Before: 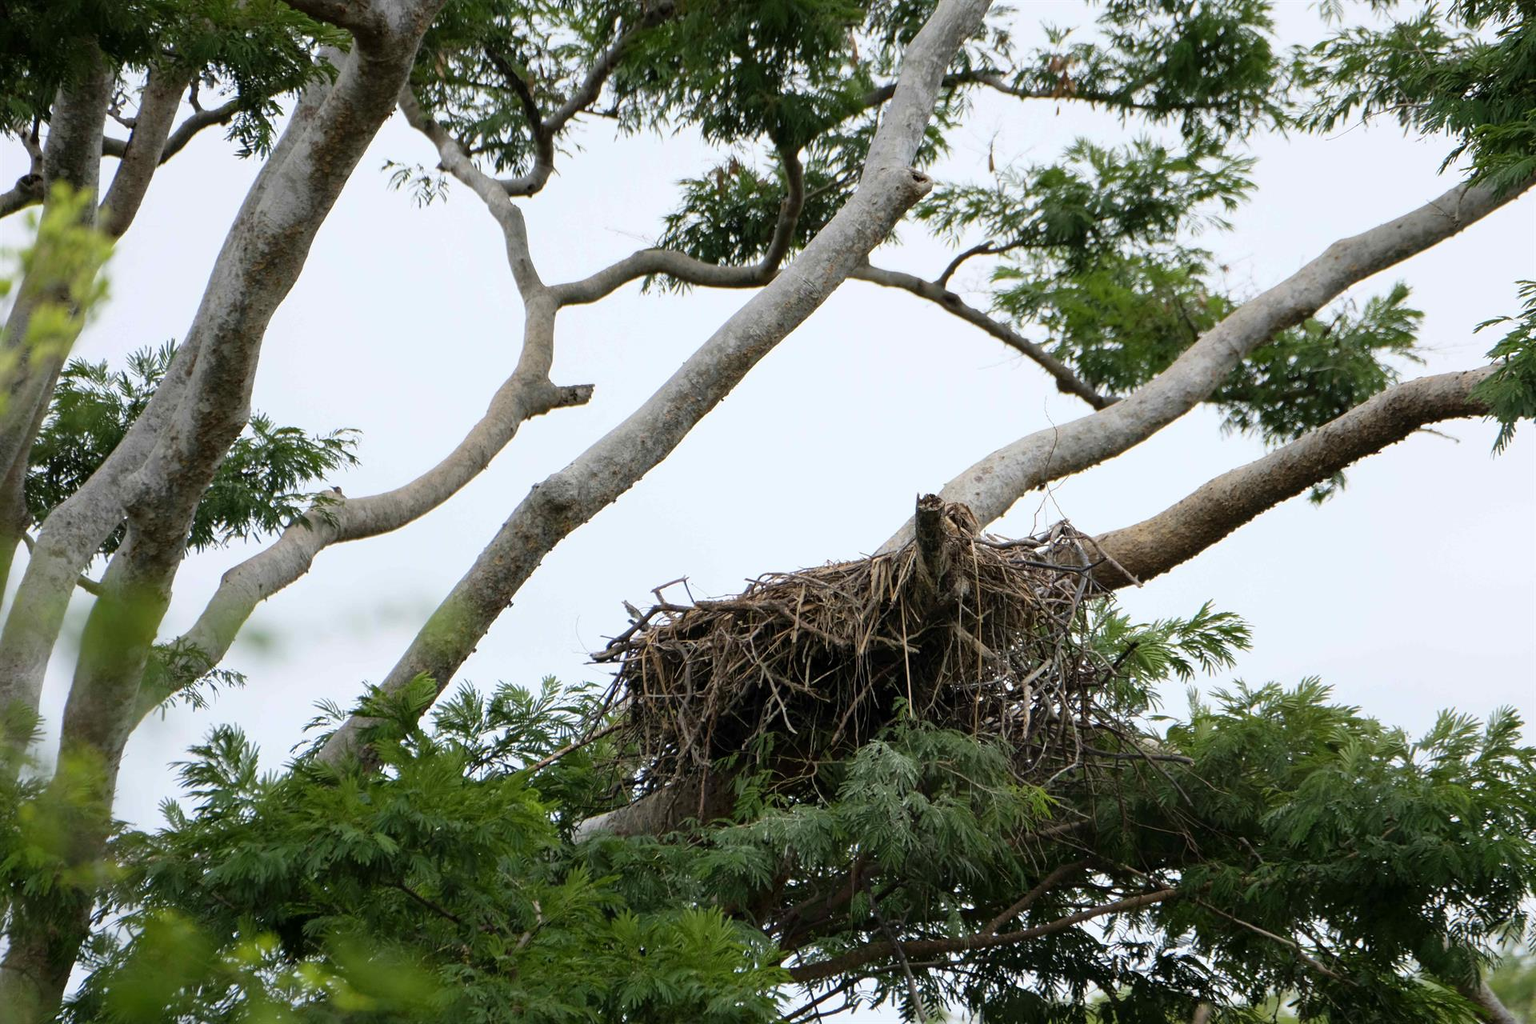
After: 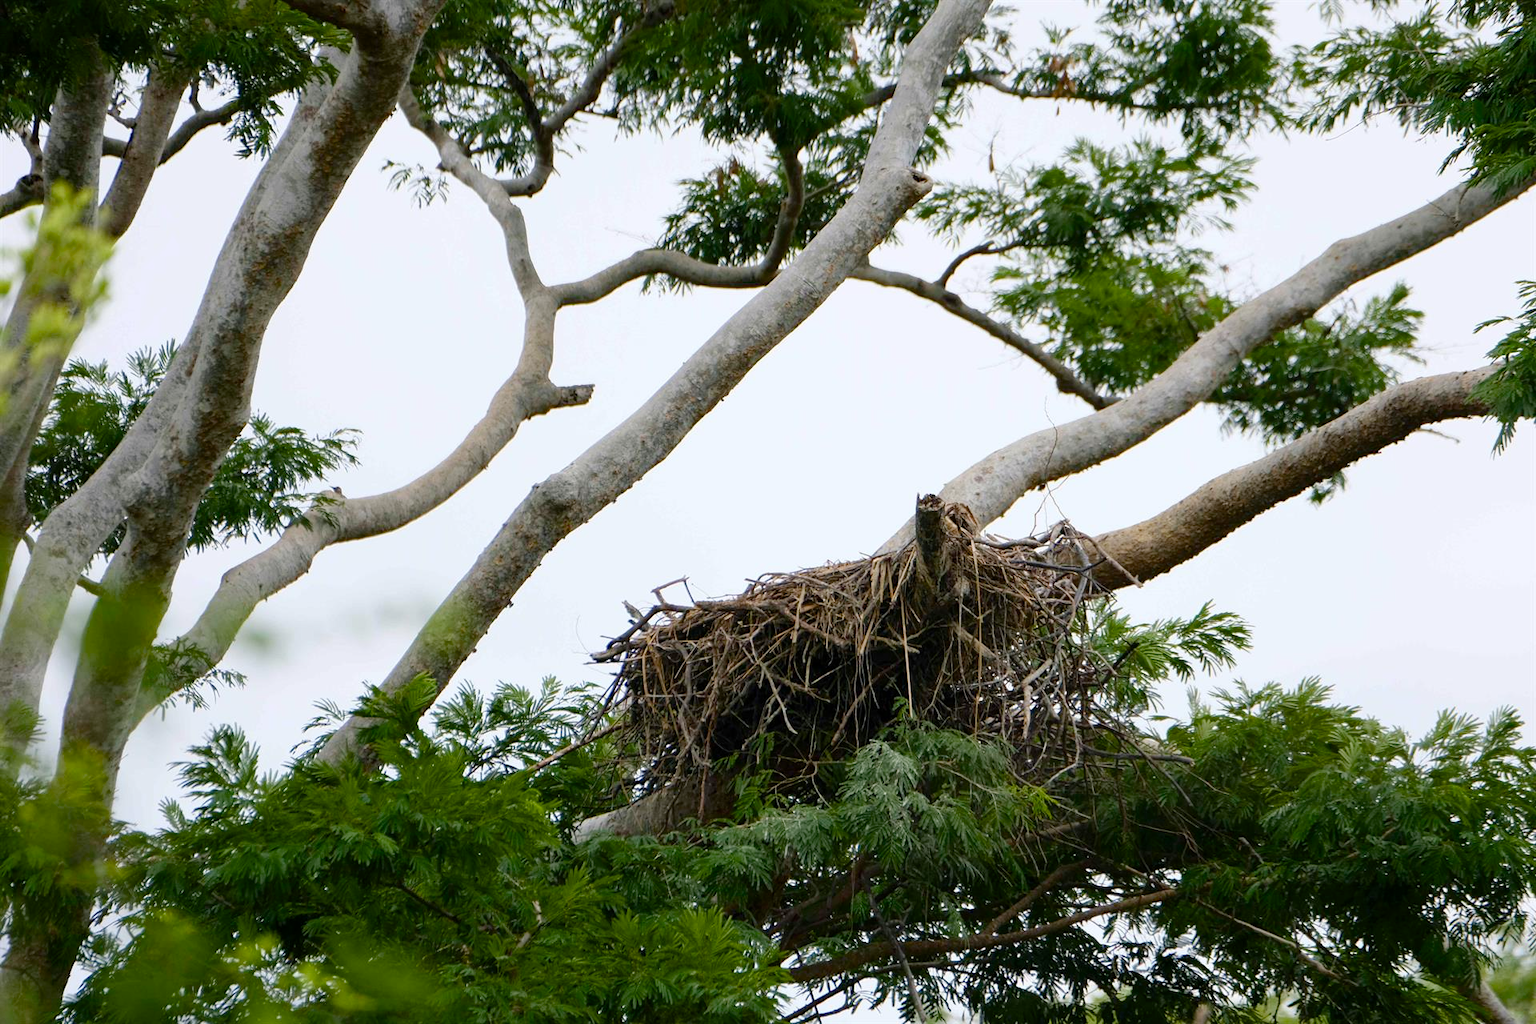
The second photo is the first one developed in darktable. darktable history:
color balance rgb: shadows lift › chroma 1.004%, shadows lift › hue 240.92°, highlights gain › chroma 0.182%, highlights gain › hue 331.08°, perceptual saturation grading › global saturation 14.38%, perceptual saturation grading › highlights -25.358%, perceptual saturation grading › shadows 29.412%, perceptual brilliance grading › mid-tones 9.429%, perceptual brilliance grading › shadows 14.489%, saturation formula JzAzBz (2021)
